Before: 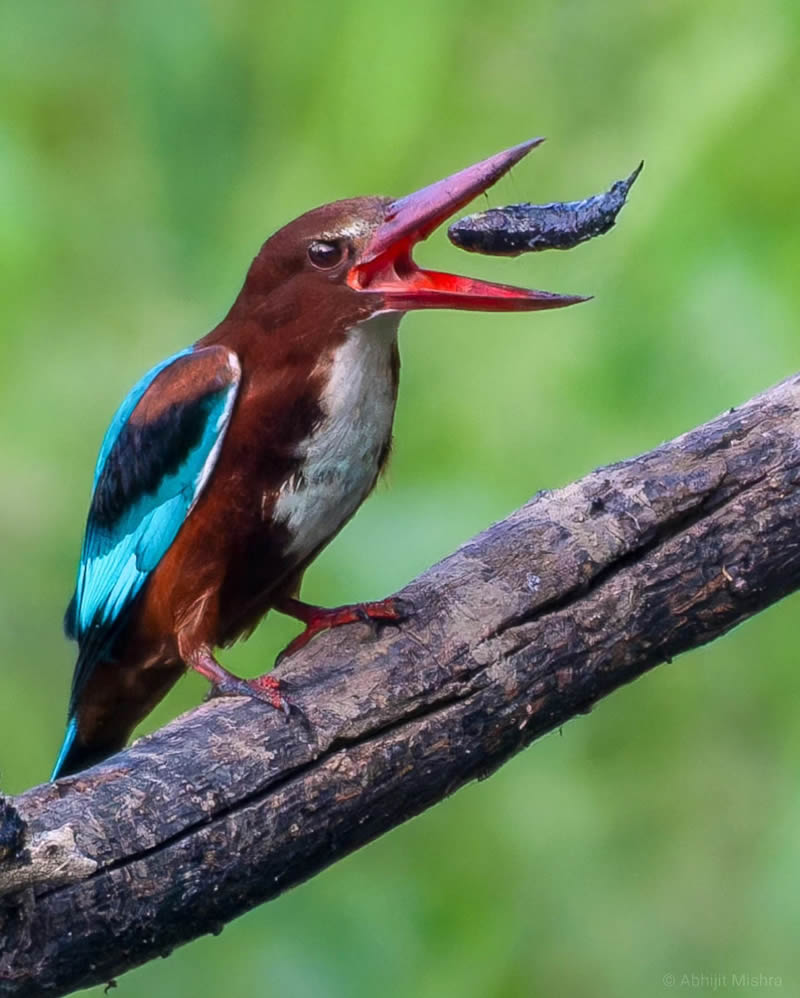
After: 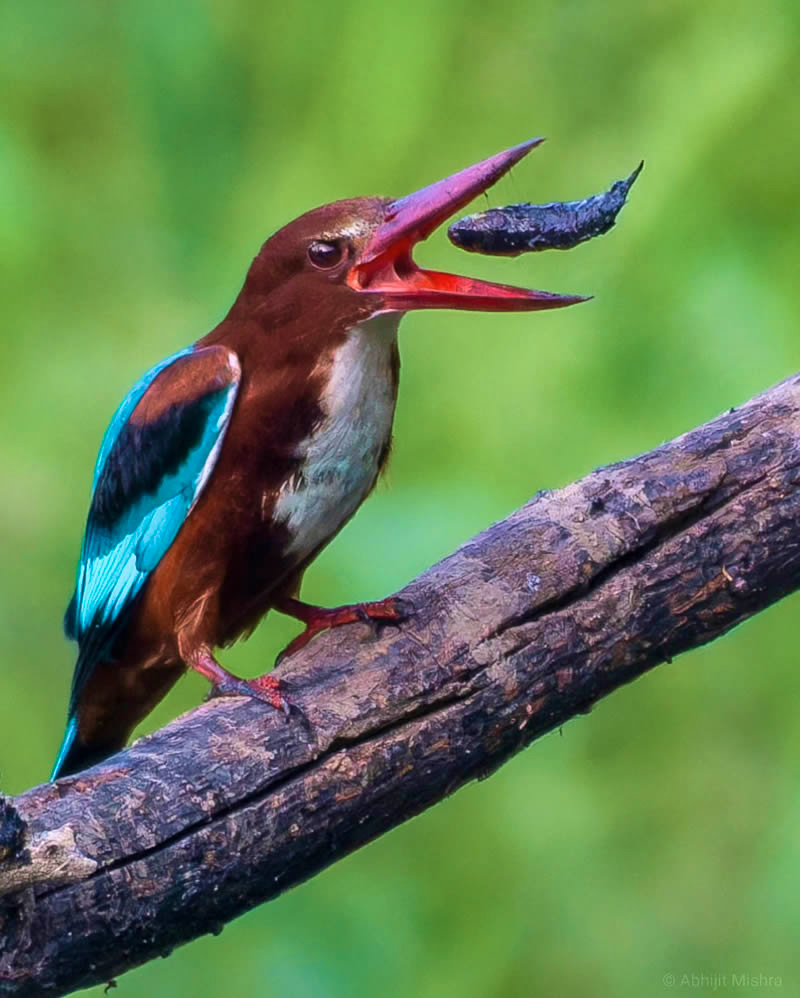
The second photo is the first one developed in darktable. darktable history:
velvia: strength 55.48%
contrast brightness saturation: saturation -0.058
shadows and highlights: radius 118.43, shadows 41.63, highlights -62.04, soften with gaussian
